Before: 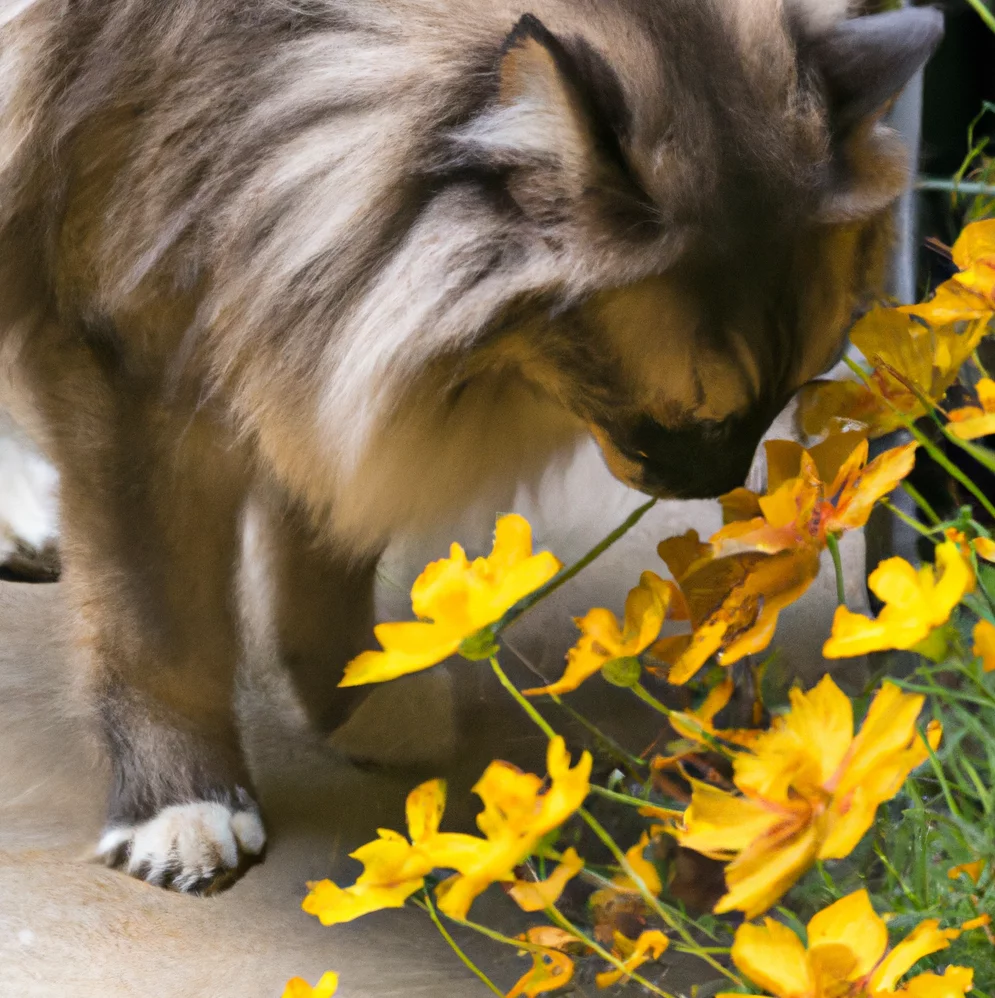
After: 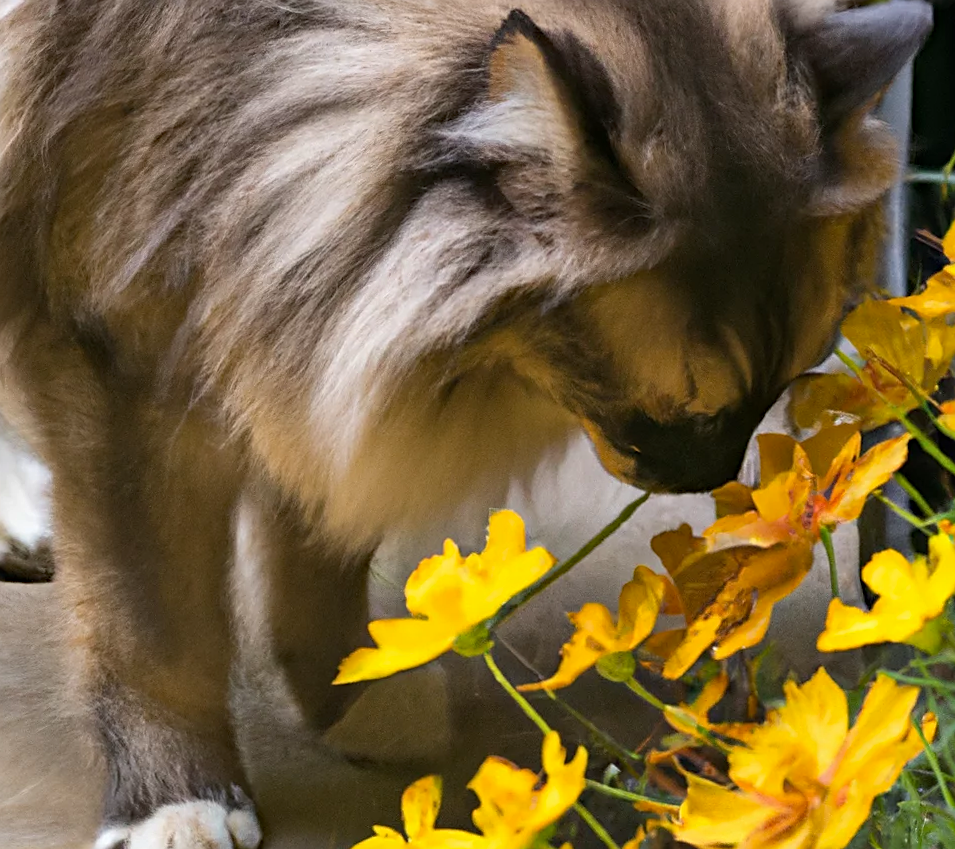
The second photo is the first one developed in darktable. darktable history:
crop and rotate: angle 0.506°, left 0.331%, right 2.789%, bottom 14.156%
haze removal: compatibility mode true, adaptive false
sharpen: on, module defaults
